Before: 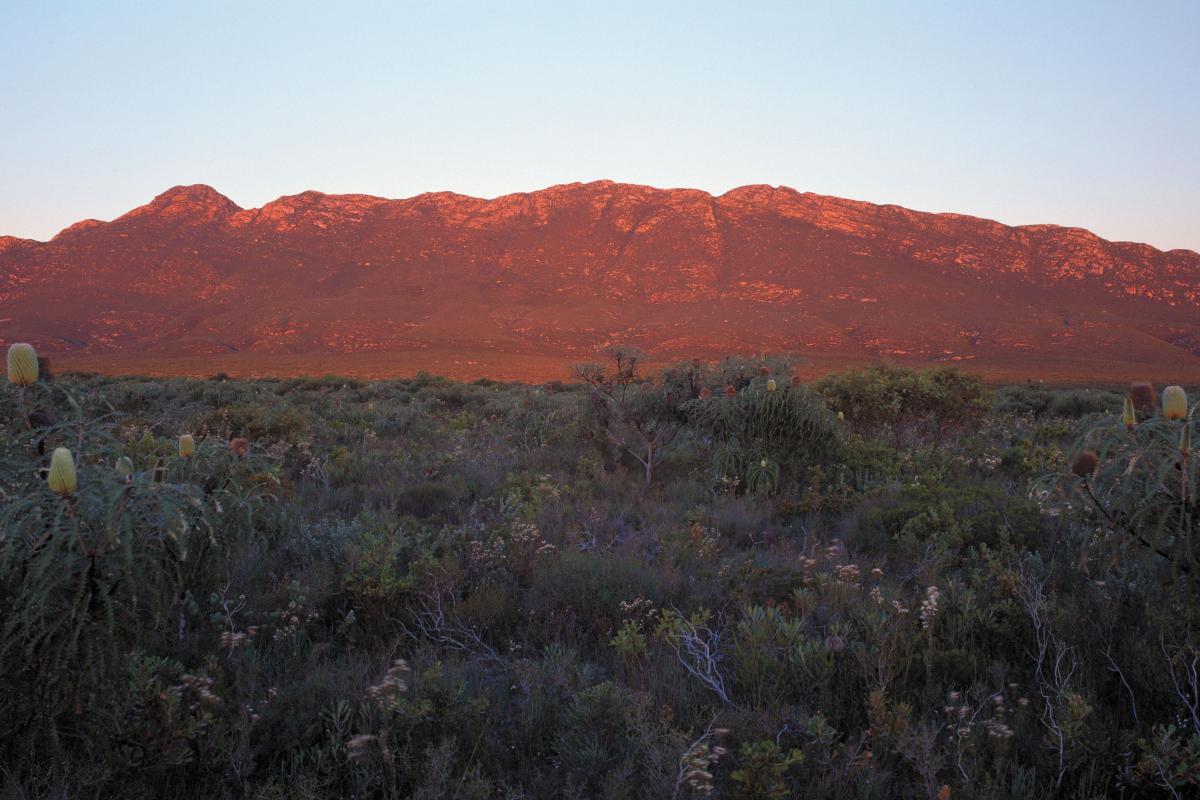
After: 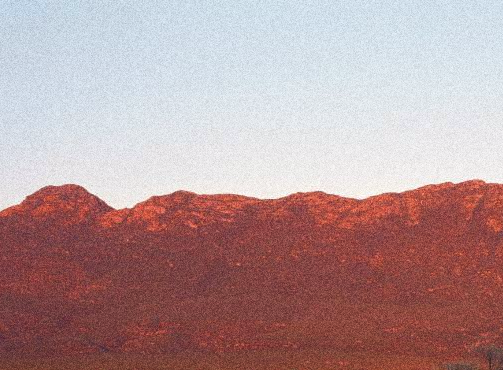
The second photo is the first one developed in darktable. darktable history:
crop and rotate: left 10.817%, top 0.062%, right 47.194%, bottom 53.626%
color balance: lift [0.998, 0.998, 1.001, 1.002], gamma [0.995, 1.025, 0.992, 0.975], gain [0.995, 1.02, 0.997, 0.98]
grain: coarseness 14.49 ISO, strength 48.04%, mid-tones bias 35%
tone curve: curves: ch0 [(0, 0) (0.077, 0.082) (0.765, 0.73) (1, 1)]
